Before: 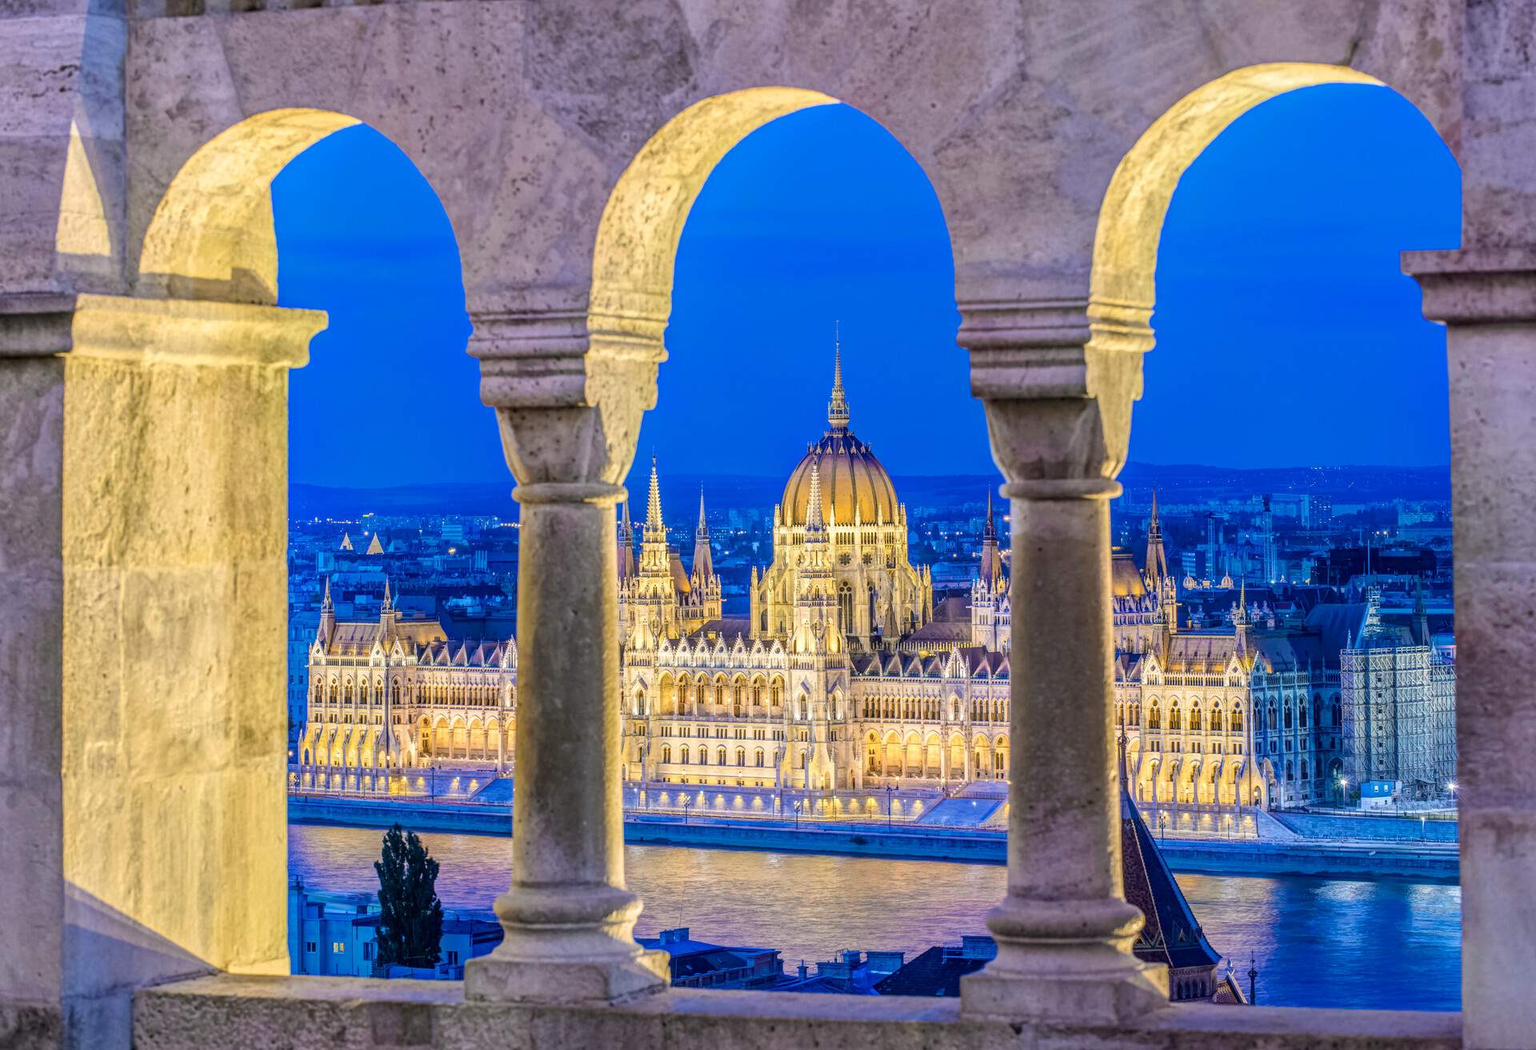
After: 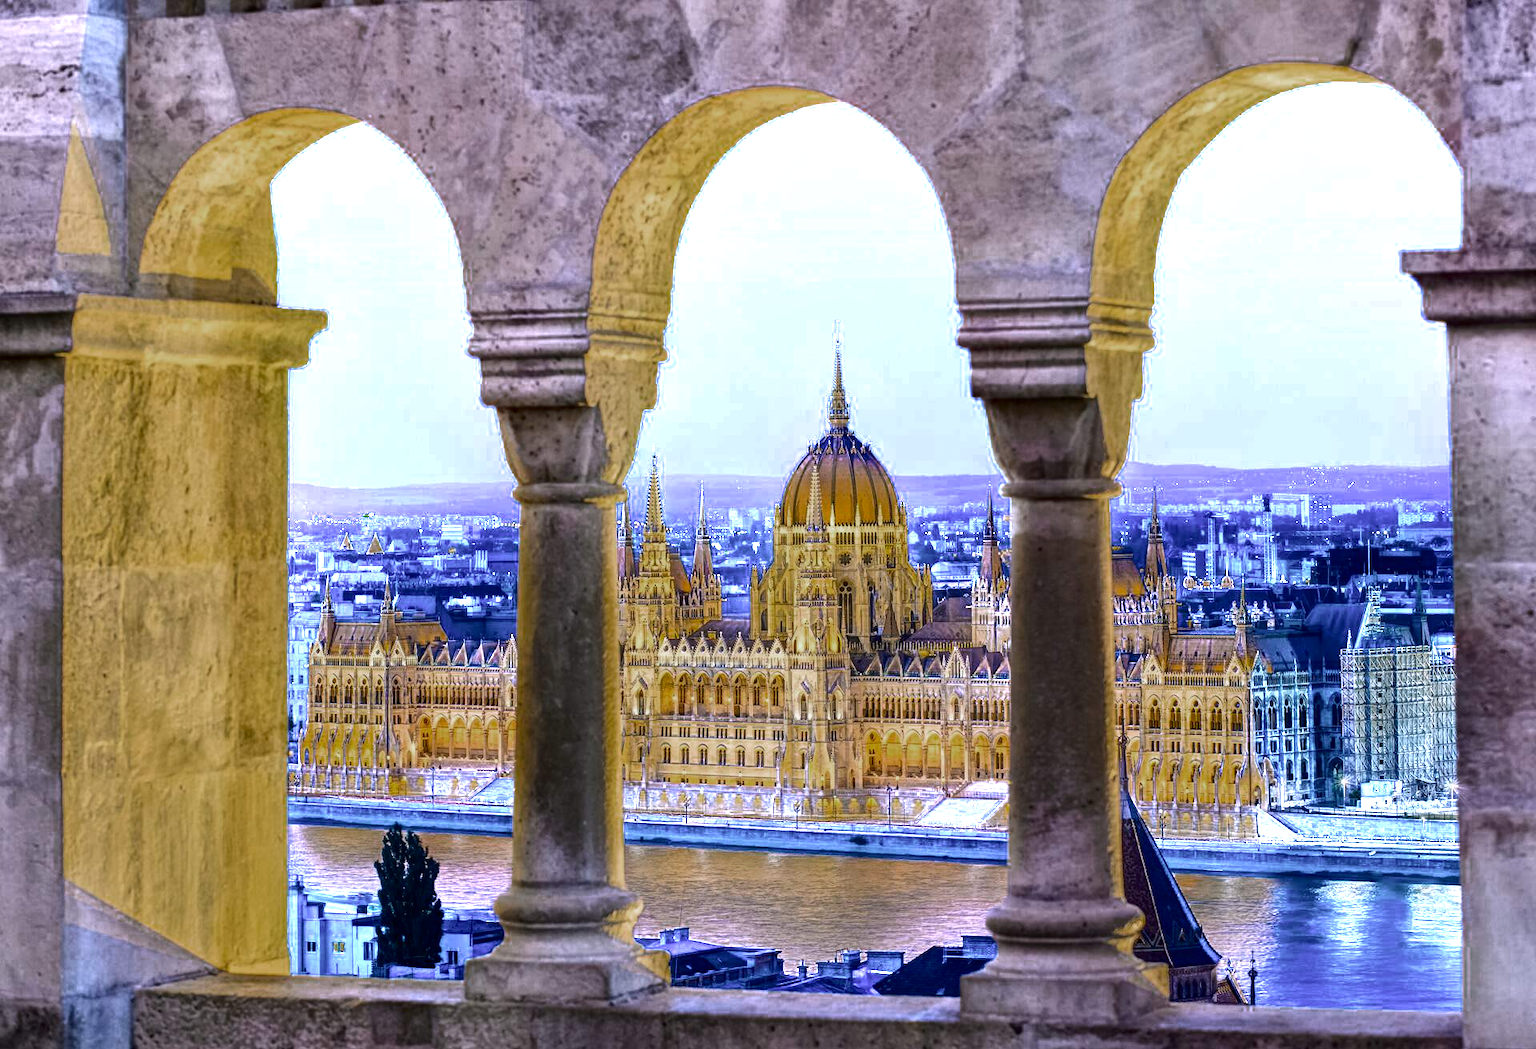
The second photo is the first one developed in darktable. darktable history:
color zones: curves: ch0 [(0.203, 0.433) (0.607, 0.517) (0.697, 0.696) (0.705, 0.897)], mix 101.39%
tone curve: curves: ch0 [(0, 0) (0.153, 0.06) (1, 1)], color space Lab, independent channels, preserve colors none
